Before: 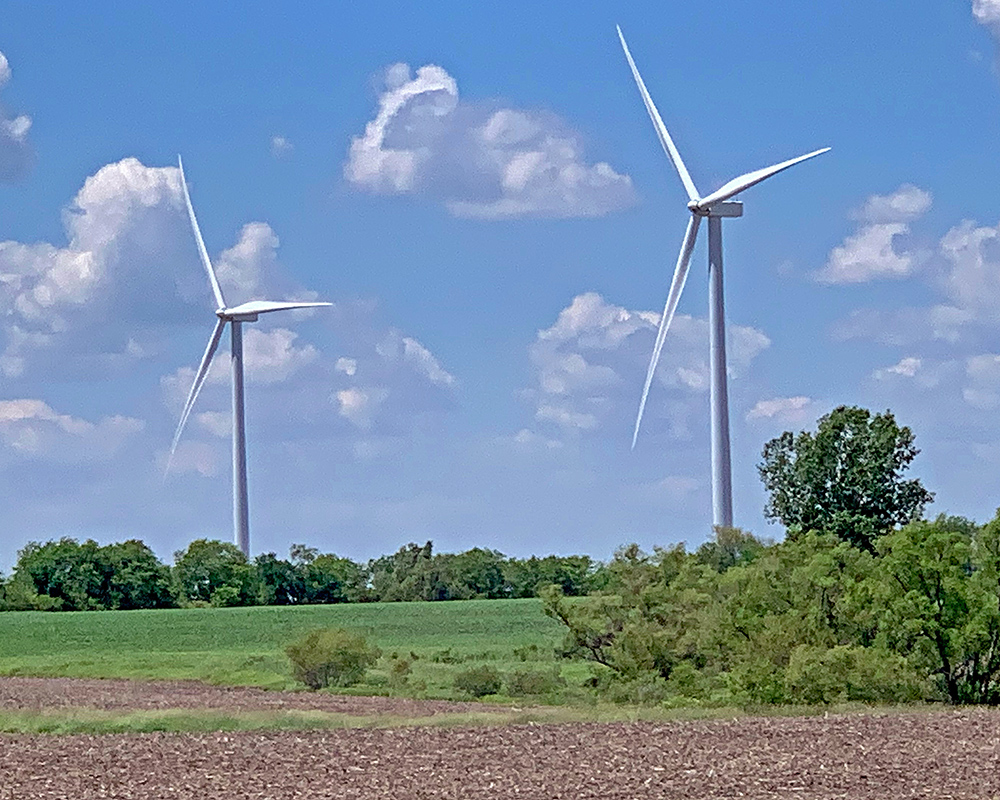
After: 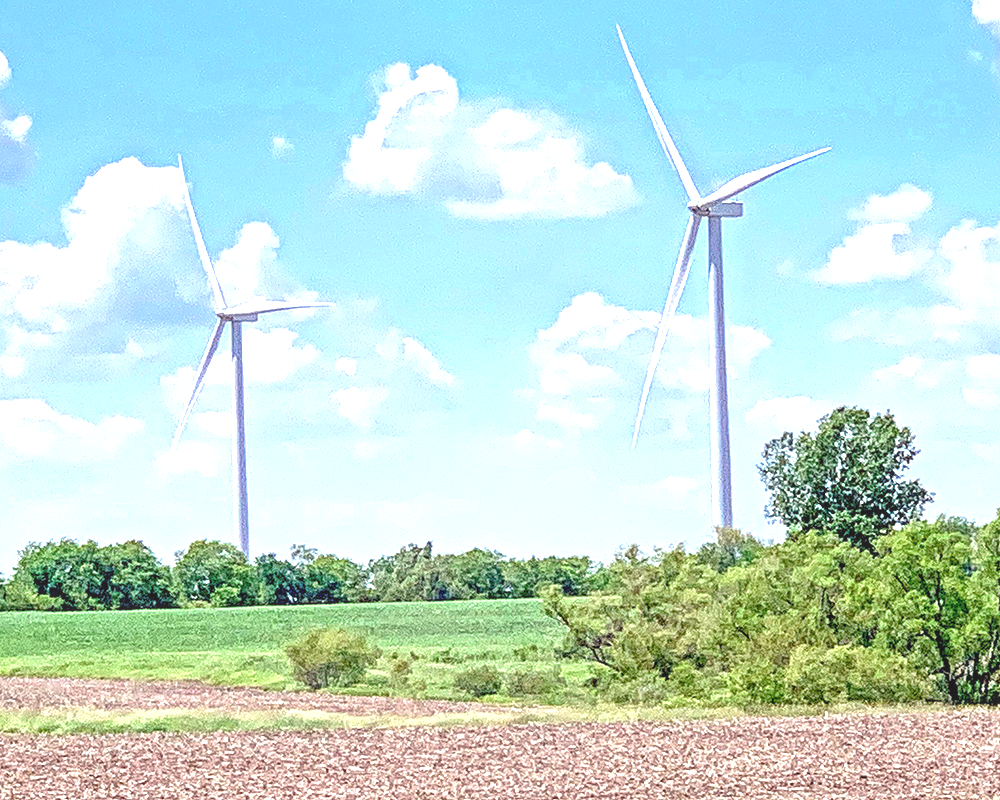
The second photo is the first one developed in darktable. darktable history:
exposure: black level correction 0, exposure 1.468 EV, compensate highlight preservation false
local contrast: highlights 74%, shadows 55%, detail 176%, midtone range 0.207
